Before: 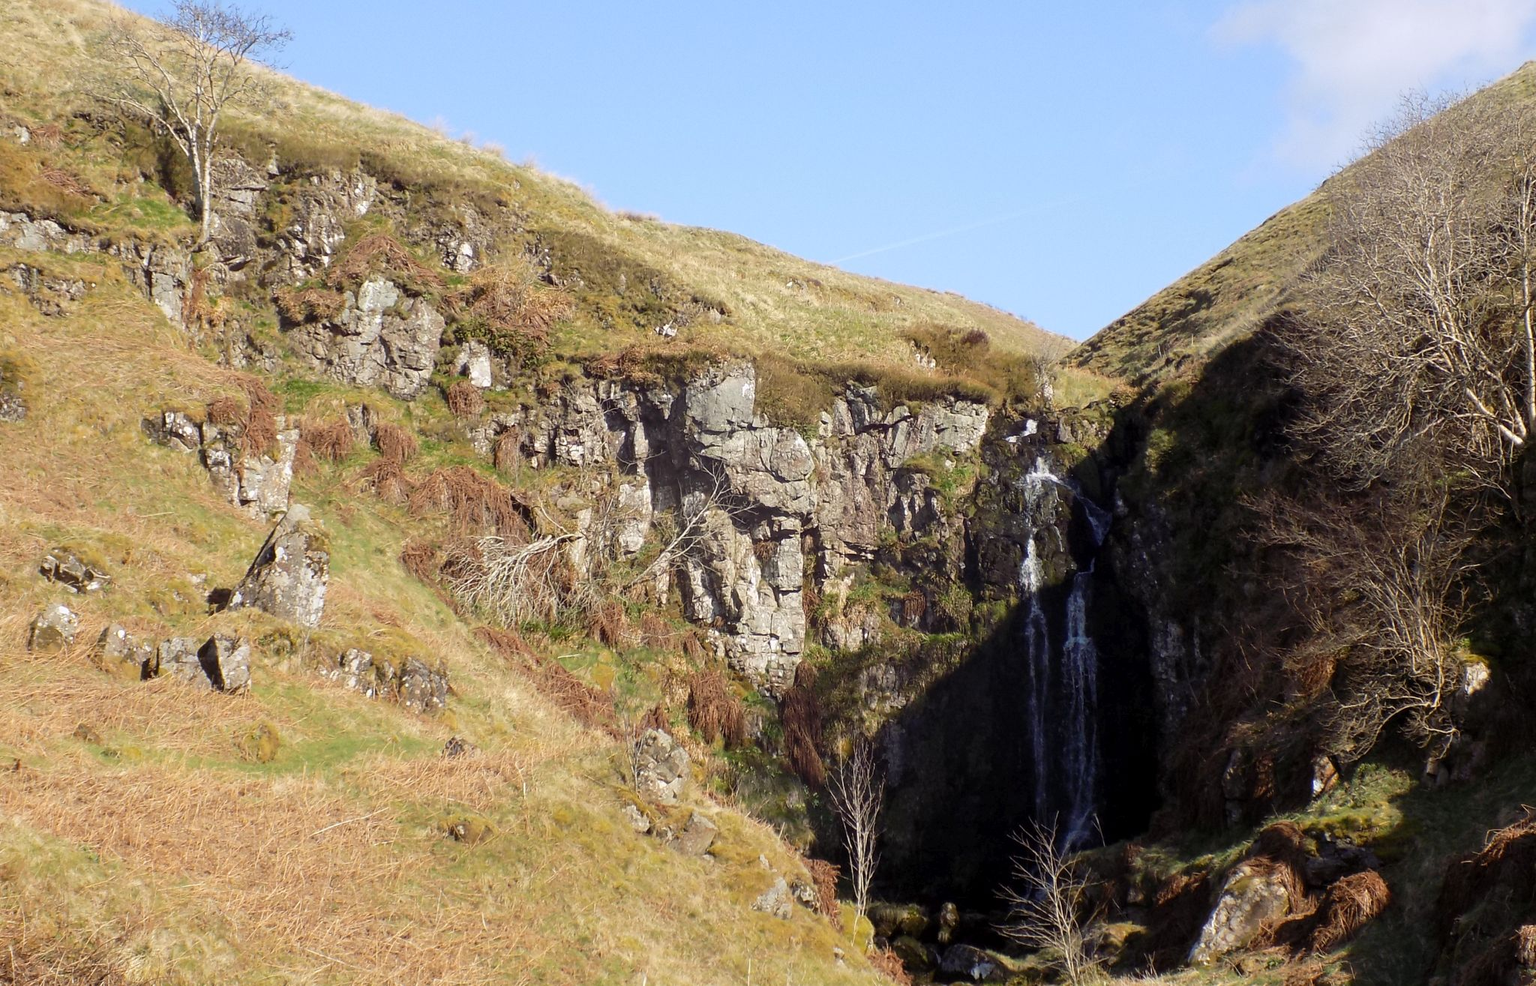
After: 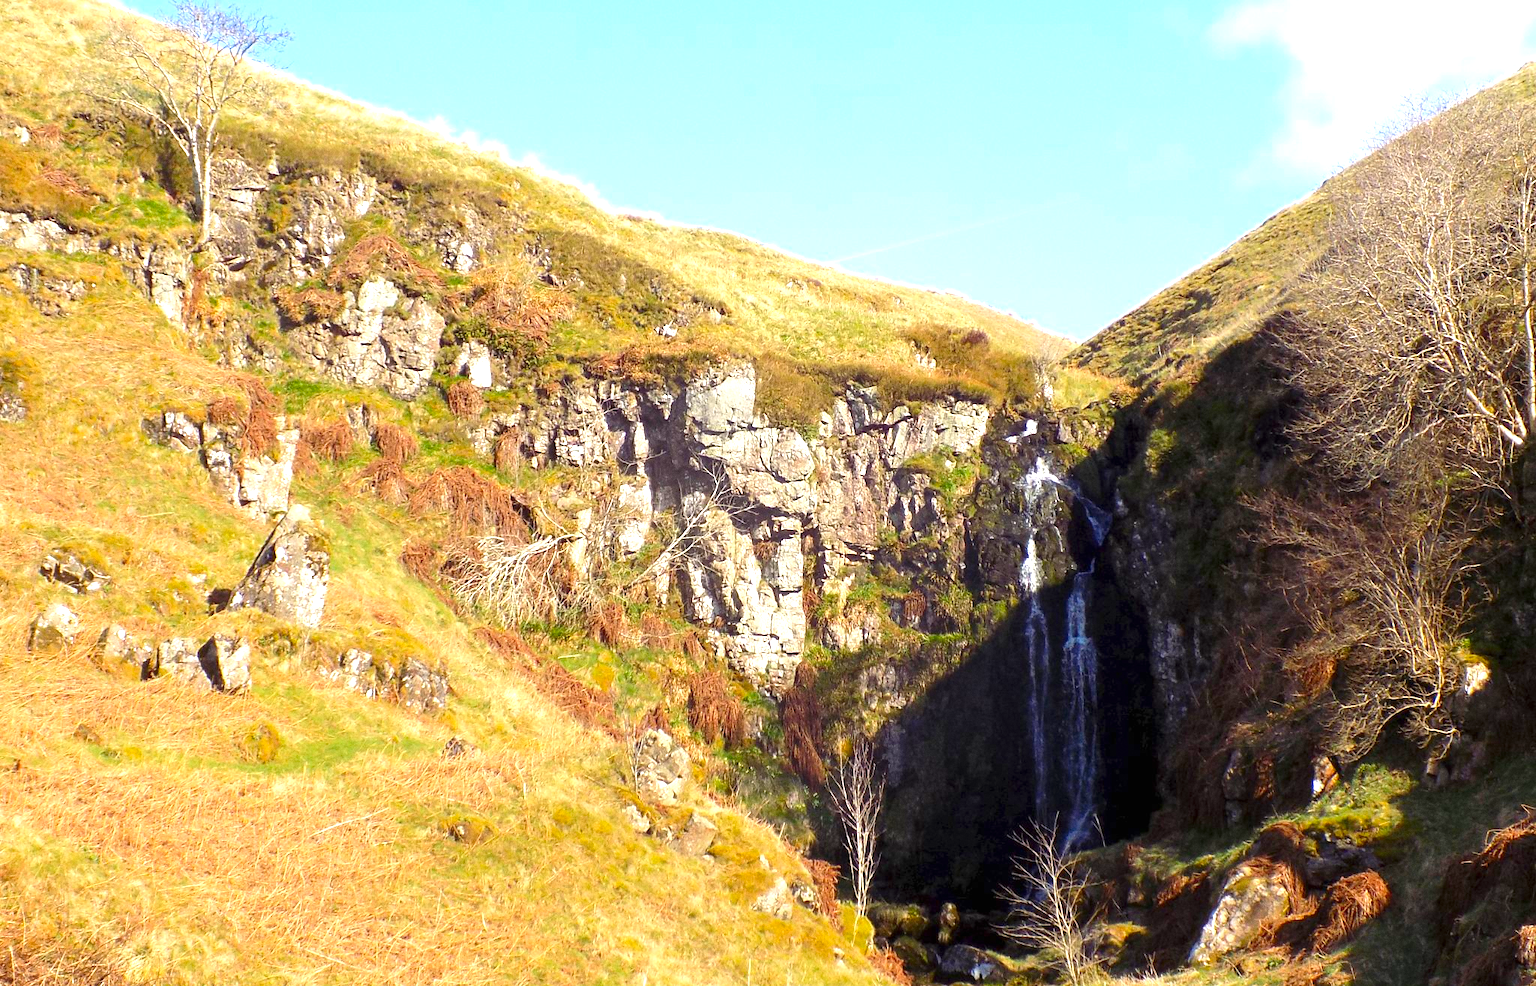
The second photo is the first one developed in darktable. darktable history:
exposure: black level correction 0, exposure 1.2 EV, compensate highlight preservation false
color zones: curves: ch0 [(0, 0.425) (0.143, 0.422) (0.286, 0.42) (0.429, 0.419) (0.571, 0.419) (0.714, 0.42) (0.857, 0.422) (1, 0.425)]; ch1 [(0, 0.666) (0.143, 0.669) (0.286, 0.671) (0.429, 0.67) (0.571, 0.67) (0.714, 0.67) (0.857, 0.67) (1, 0.666)]
grain: coarseness 0.47 ISO
